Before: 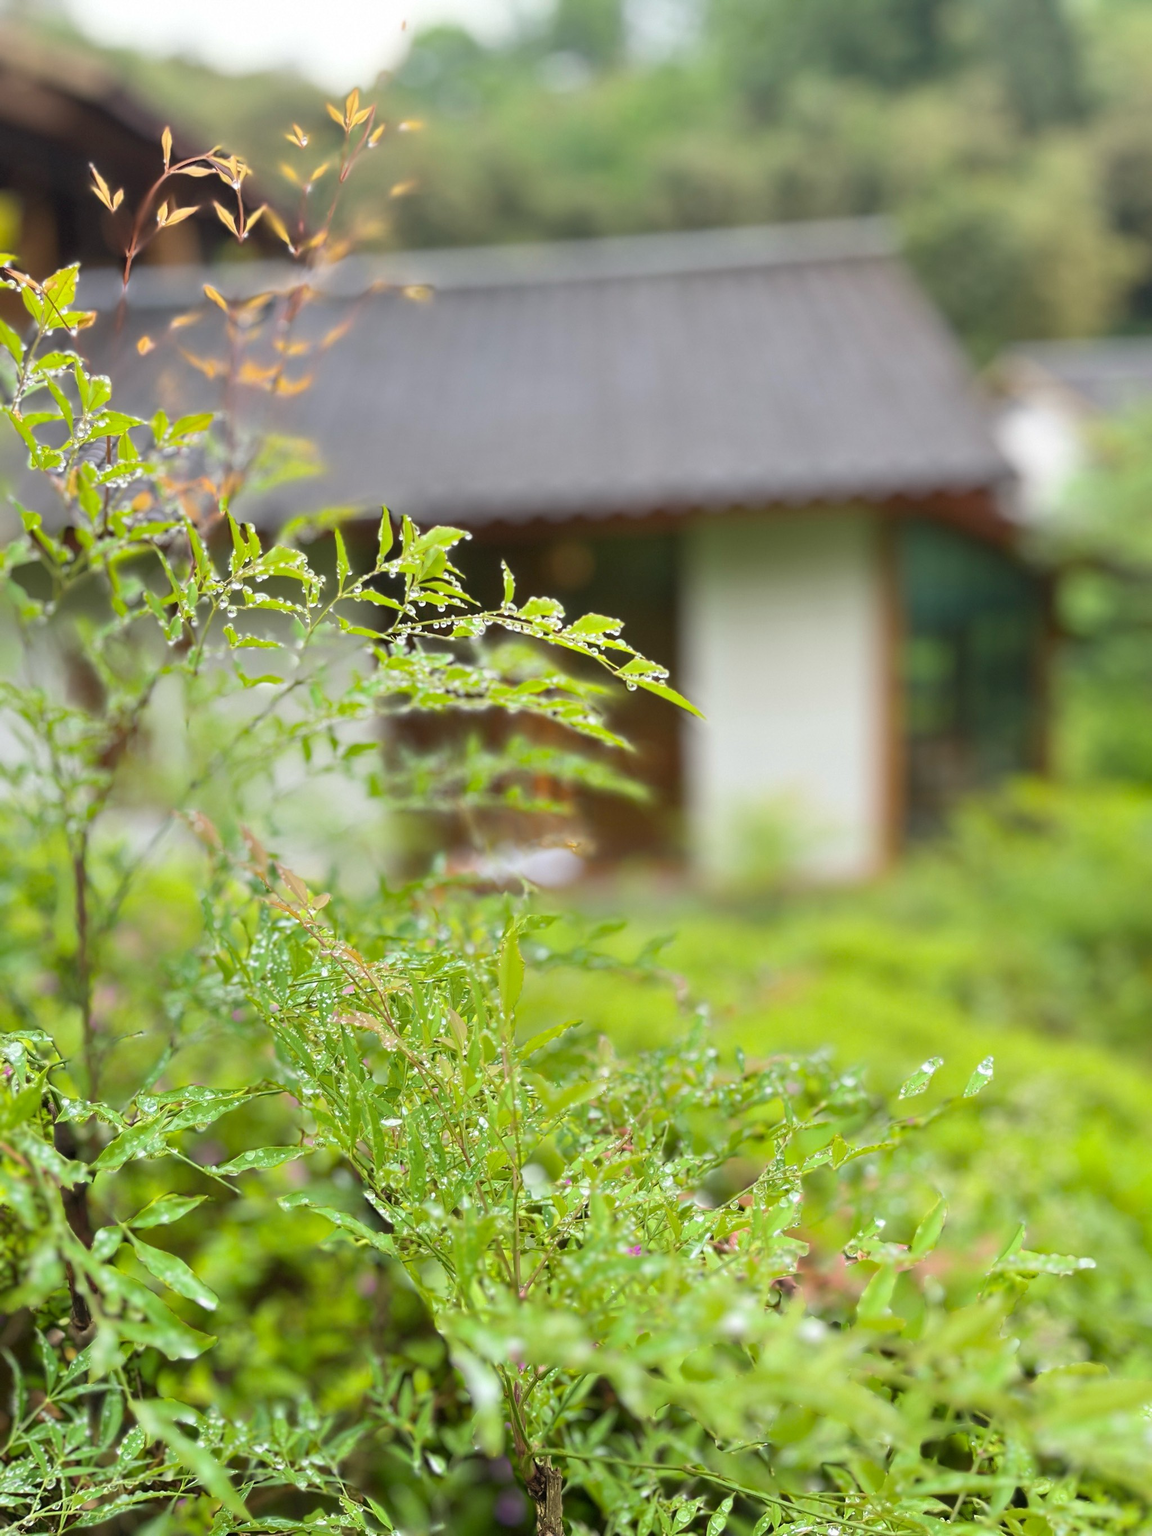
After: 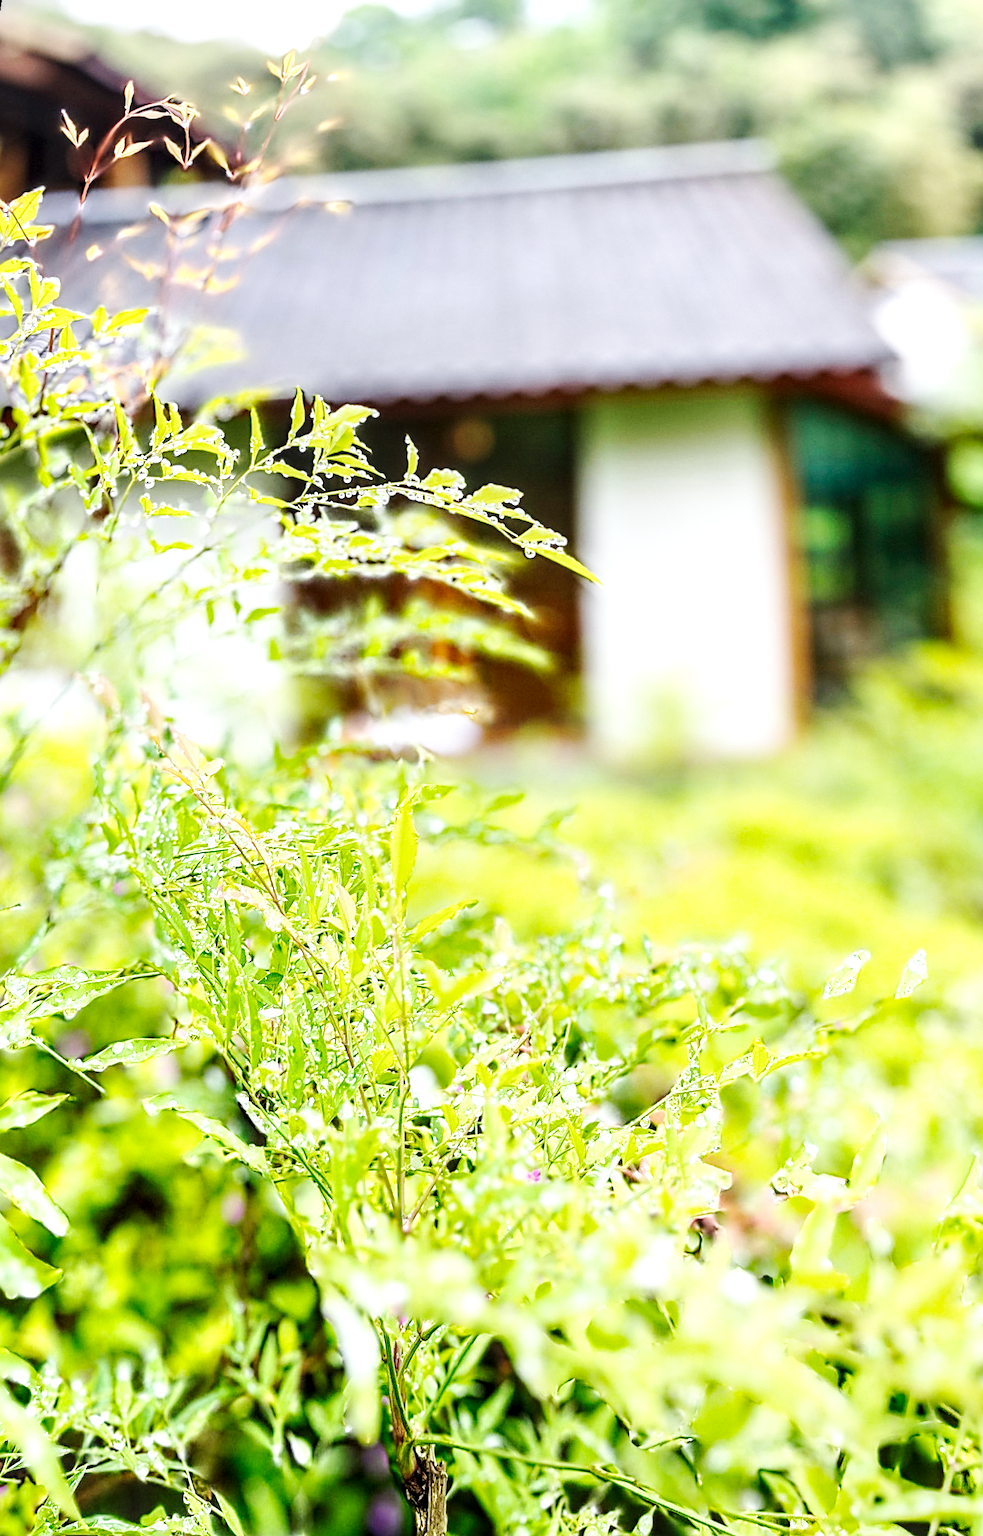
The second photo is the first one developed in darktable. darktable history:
color calibration: illuminant as shot in camera, x 0.358, y 0.373, temperature 4628.91 K
sharpen: radius 3.119
tone curve: curves: ch0 [(0, 0) (0.003, 0.003) (0.011, 0.012) (0.025, 0.024) (0.044, 0.039) (0.069, 0.052) (0.1, 0.072) (0.136, 0.097) (0.177, 0.128) (0.224, 0.168) (0.277, 0.217) (0.335, 0.276) (0.399, 0.345) (0.468, 0.429) (0.543, 0.524) (0.623, 0.628) (0.709, 0.732) (0.801, 0.829) (0.898, 0.919) (1, 1)], preserve colors none
local contrast: detail 150%
rotate and perspective: rotation 0.72°, lens shift (vertical) -0.352, lens shift (horizontal) -0.051, crop left 0.152, crop right 0.859, crop top 0.019, crop bottom 0.964
exposure: exposure 0.6 EV, compensate highlight preservation false
base curve: curves: ch0 [(0, 0) (0.036, 0.025) (0.121, 0.166) (0.206, 0.329) (0.605, 0.79) (1, 1)], preserve colors none
